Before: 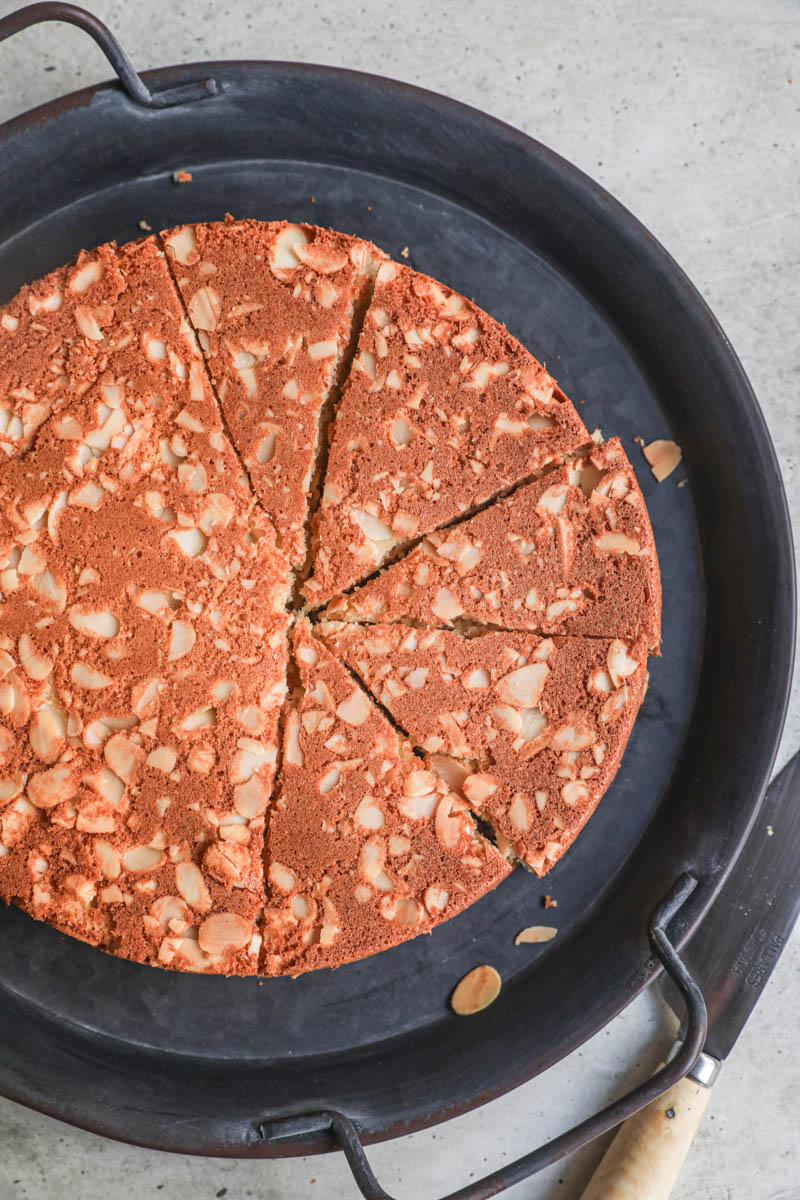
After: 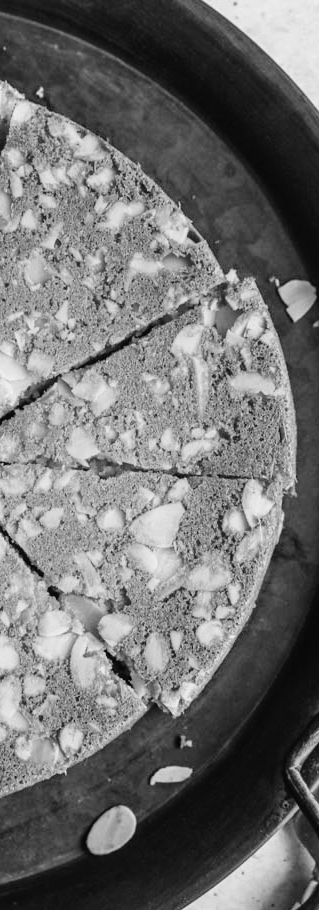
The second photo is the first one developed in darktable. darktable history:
crop: left 45.721%, top 13.393%, right 14.118%, bottom 10.01%
tone curve: curves: ch0 [(0, 0) (0.003, 0.003) (0.011, 0.005) (0.025, 0.008) (0.044, 0.012) (0.069, 0.02) (0.1, 0.031) (0.136, 0.047) (0.177, 0.088) (0.224, 0.141) (0.277, 0.222) (0.335, 0.32) (0.399, 0.422) (0.468, 0.523) (0.543, 0.623) (0.623, 0.716) (0.709, 0.796) (0.801, 0.88) (0.898, 0.958) (1, 1)], preserve colors none
rotate and perspective: automatic cropping off
monochrome: a -4.13, b 5.16, size 1
